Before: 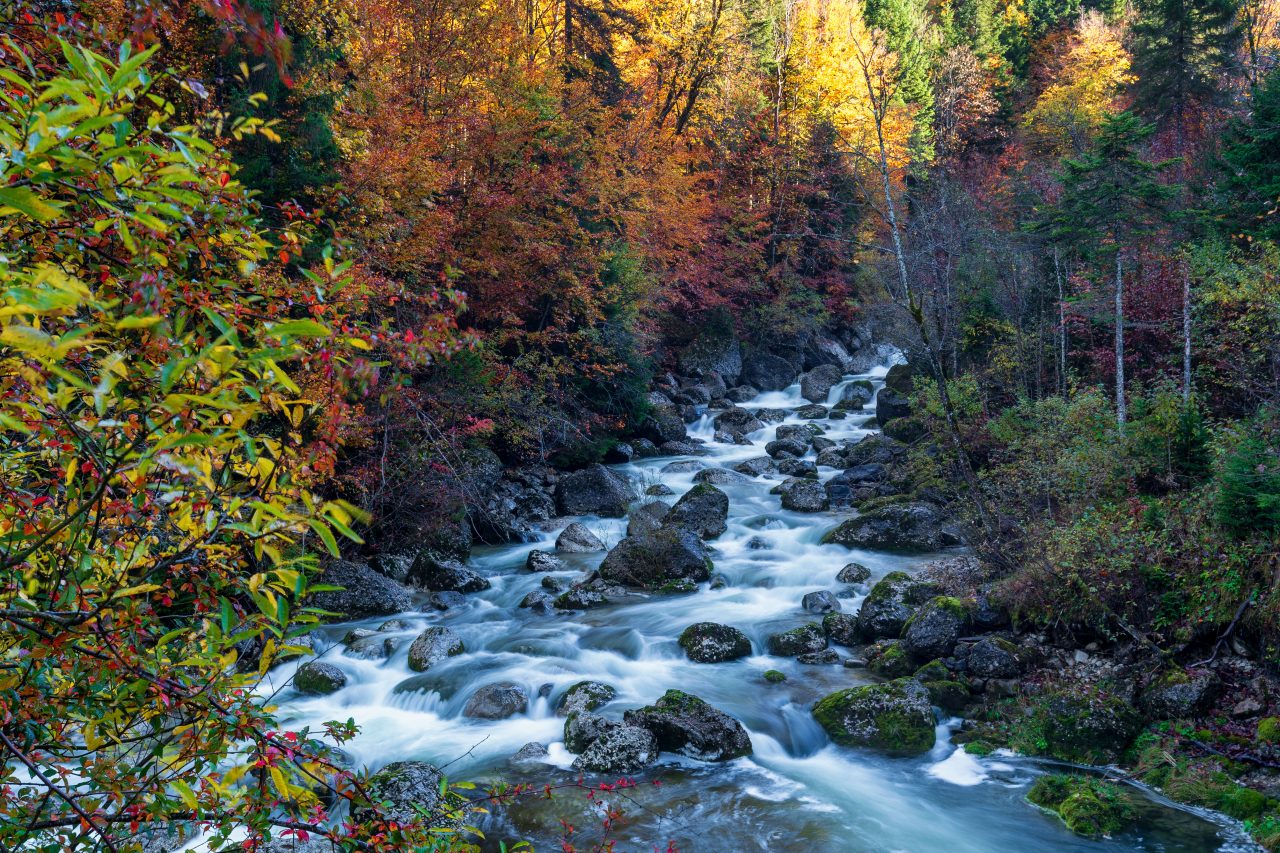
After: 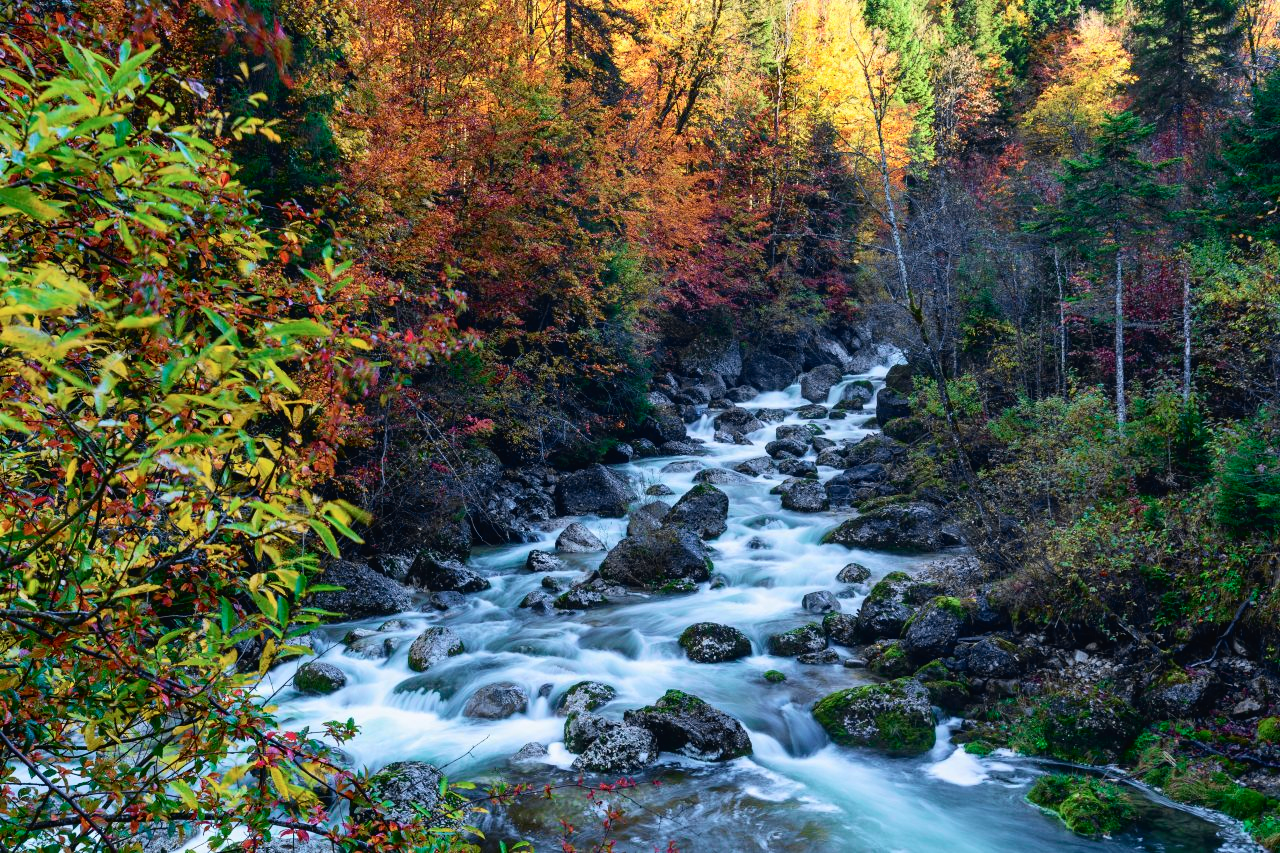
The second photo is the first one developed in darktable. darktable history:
tone curve: curves: ch0 [(0, 0.018) (0.061, 0.041) (0.205, 0.191) (0.289, 0.292) (0.39, 0.424) (0.493, 0.551) (0.666, 0.743) (0.795, 0.841) (1, 0.998)]; ch1 [(0, 0) (0.385, 0.343) (0.439, 0.415) (0.494, 0.498) (0.501, 0.501) (0.51, 0.496) (0.548, 0.554) (0.586, 0.61) (0.684, 0.658) (0.783, 0.804) (1, 1)]; ch2 [(0, 0) (0.304, 0.31) (0.403, 0.399) (0.441, 0.428) (0.47, 0.469) (0.498, 0.496) (0.524, 0.538) (0.566, 0.588) (0.648, 0.665) (0.697, 0.699) (1, 1)], color space Lab, independent channels, preserve colors none
